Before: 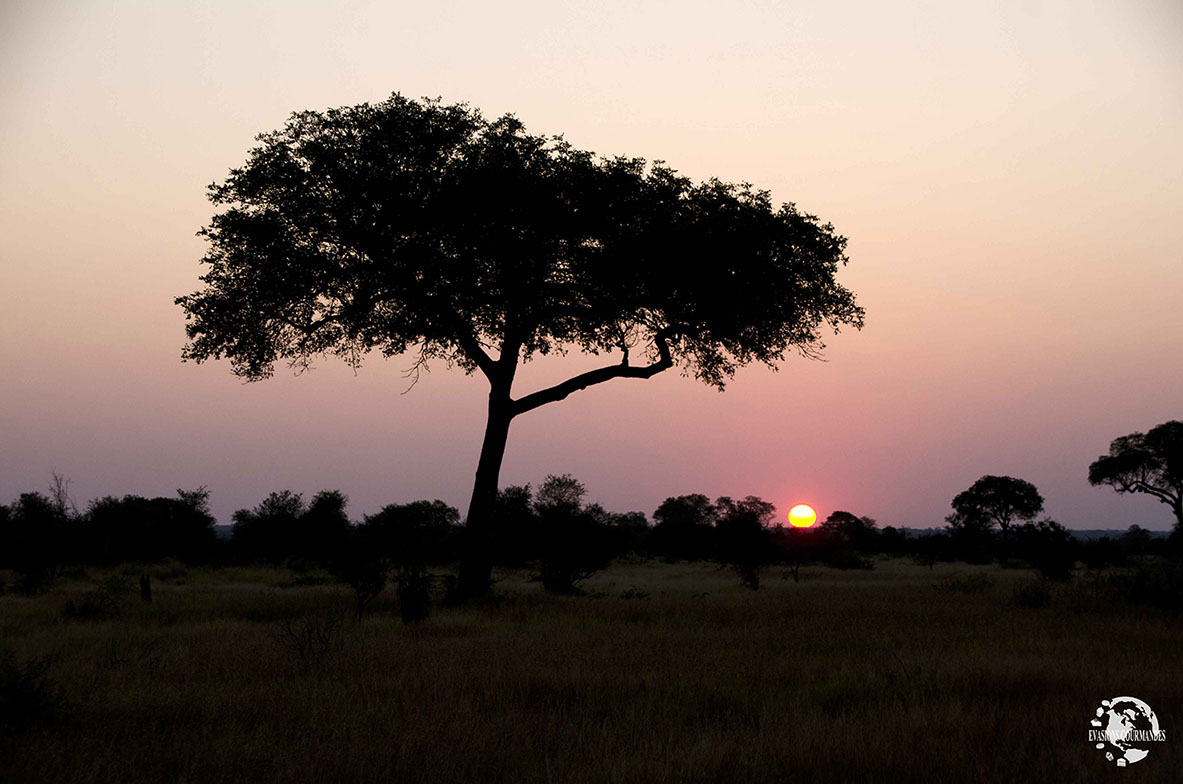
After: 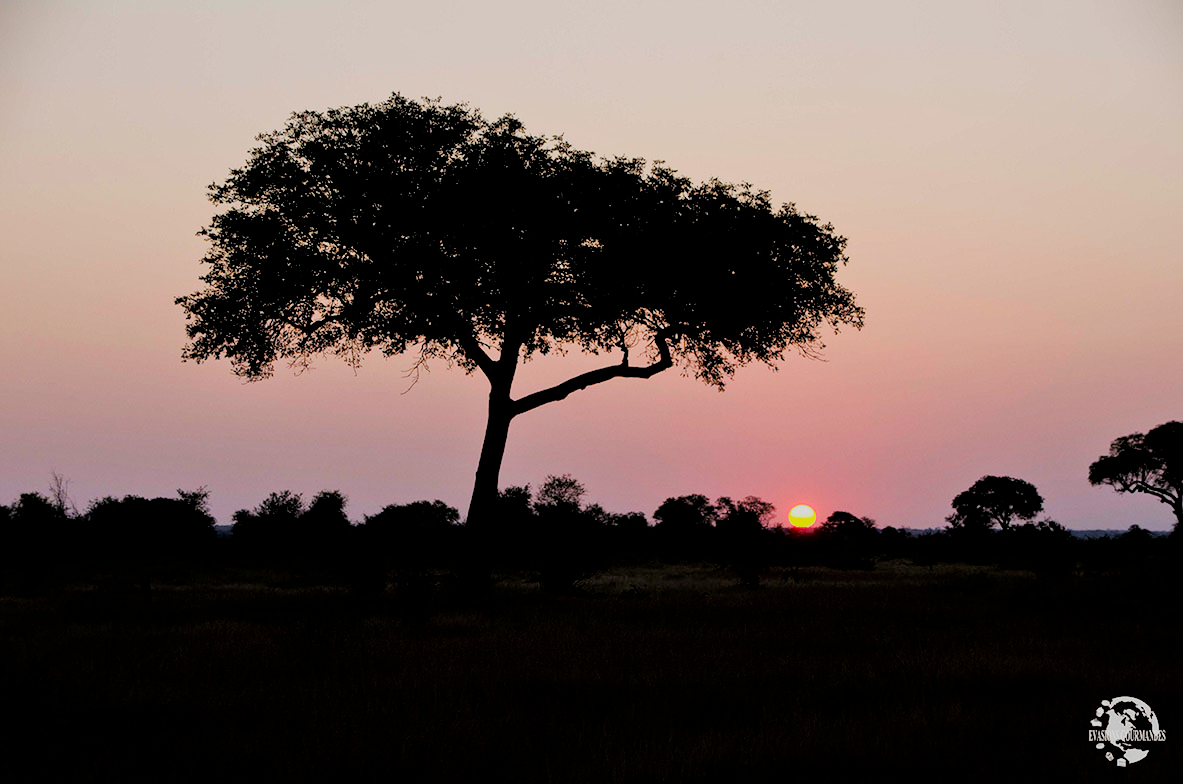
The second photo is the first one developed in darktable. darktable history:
filmic rgb: black relative exposure -7.65 EV, white relative exposure 4.56 EV, hardness 3.61
tone equalizer: -7 EV 0.15 EV, -6 EV 0.6 EV, -5 EV 1.15 EV, -4 EV 1.33 EV, -3 EV 1.15 EV, -2 EV 0.6 EV, -1 EV 0.15 EV, mask exposure compensation -0.5 EV
